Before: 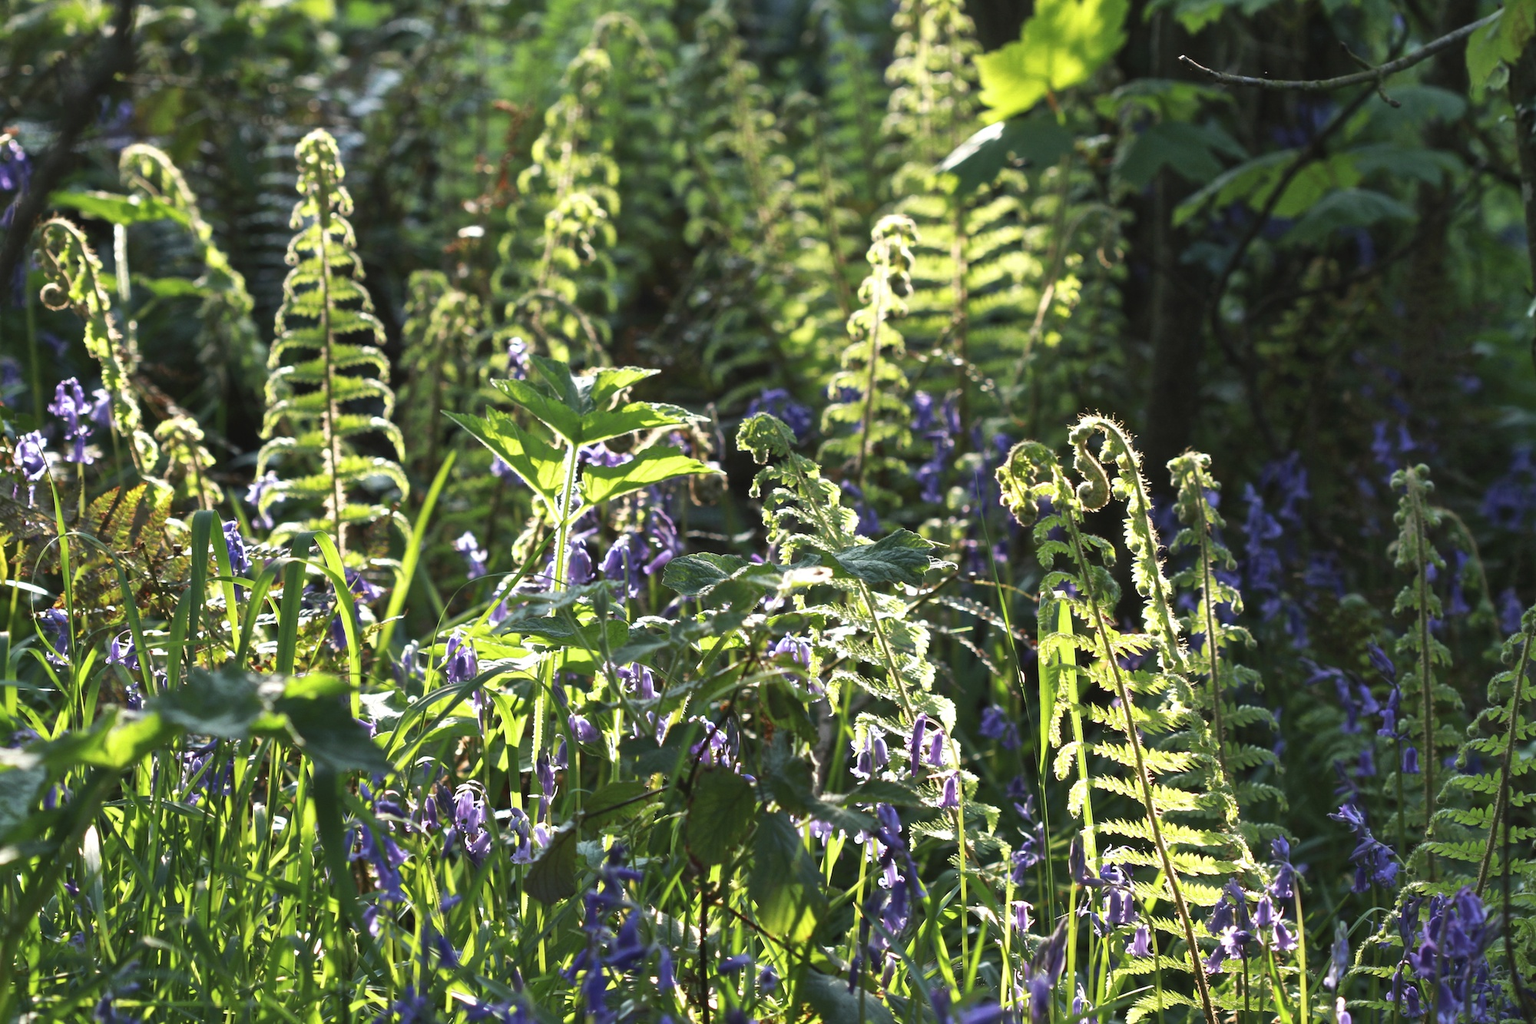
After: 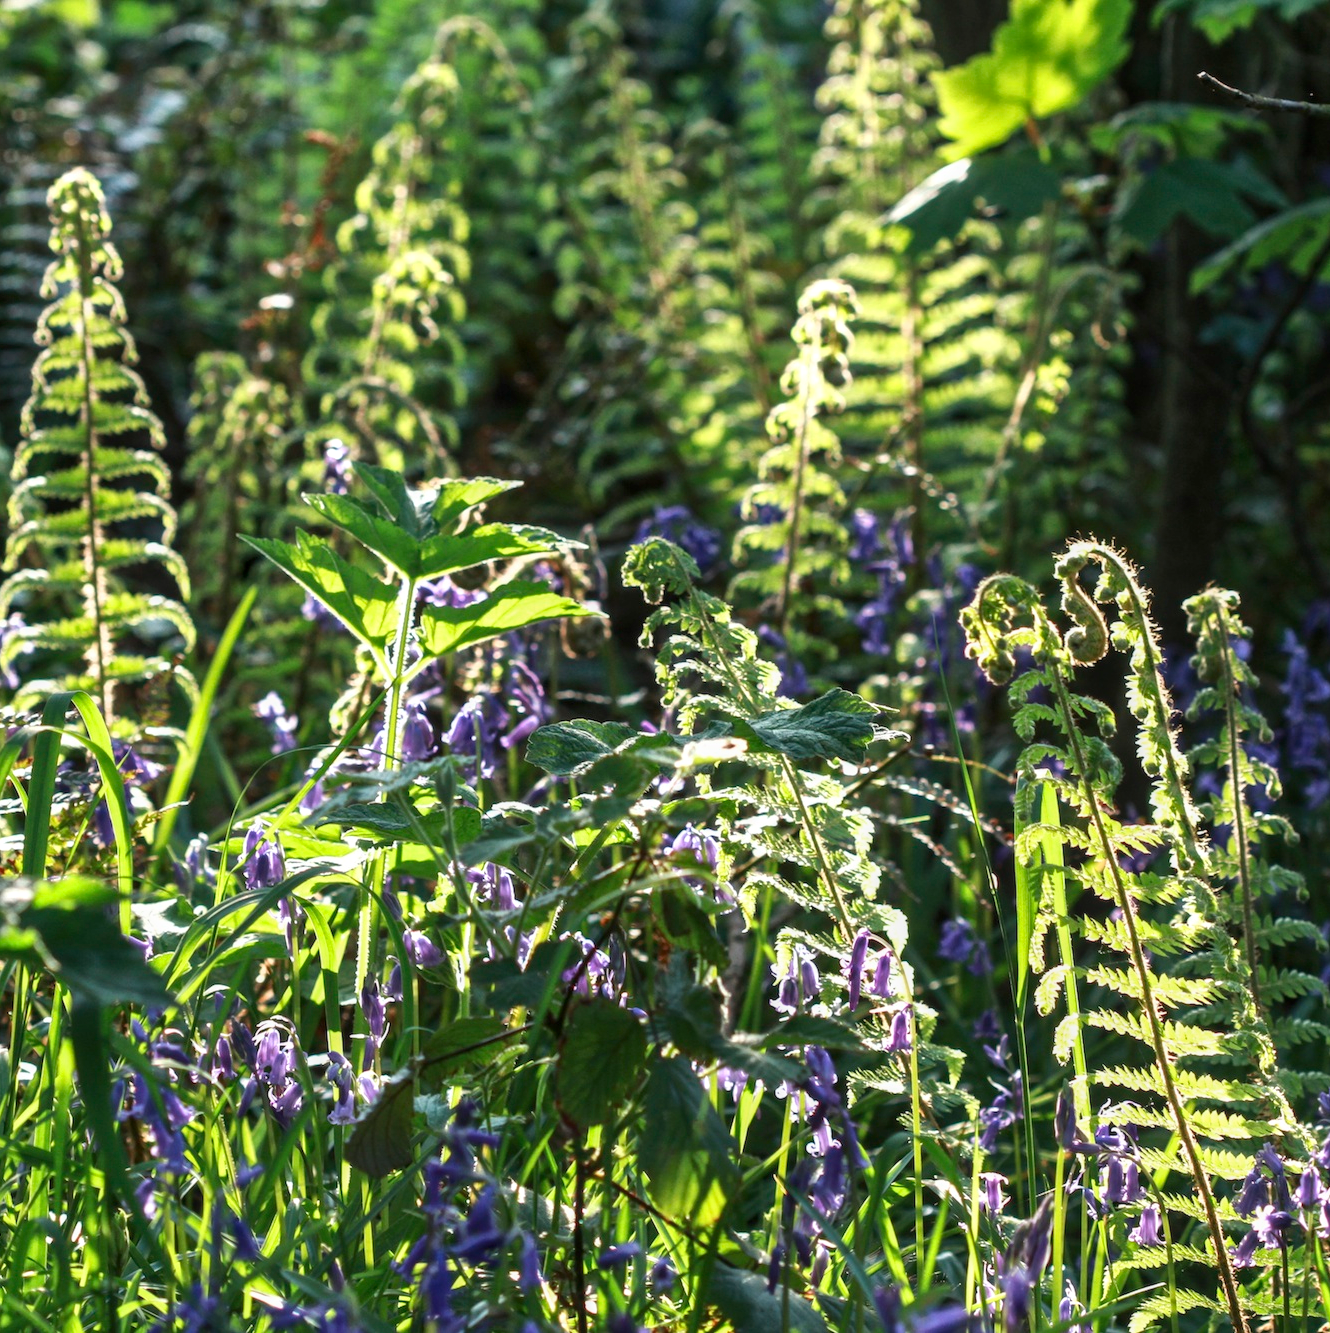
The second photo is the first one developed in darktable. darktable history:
crop: left 16.899%, right 16.556%
local contrast: on, module defaults
shadows and highlights: shadows -30, highlights 30
contrast brightness saturation: contrast -0.02, brightness -0.01, saturation 0.03
